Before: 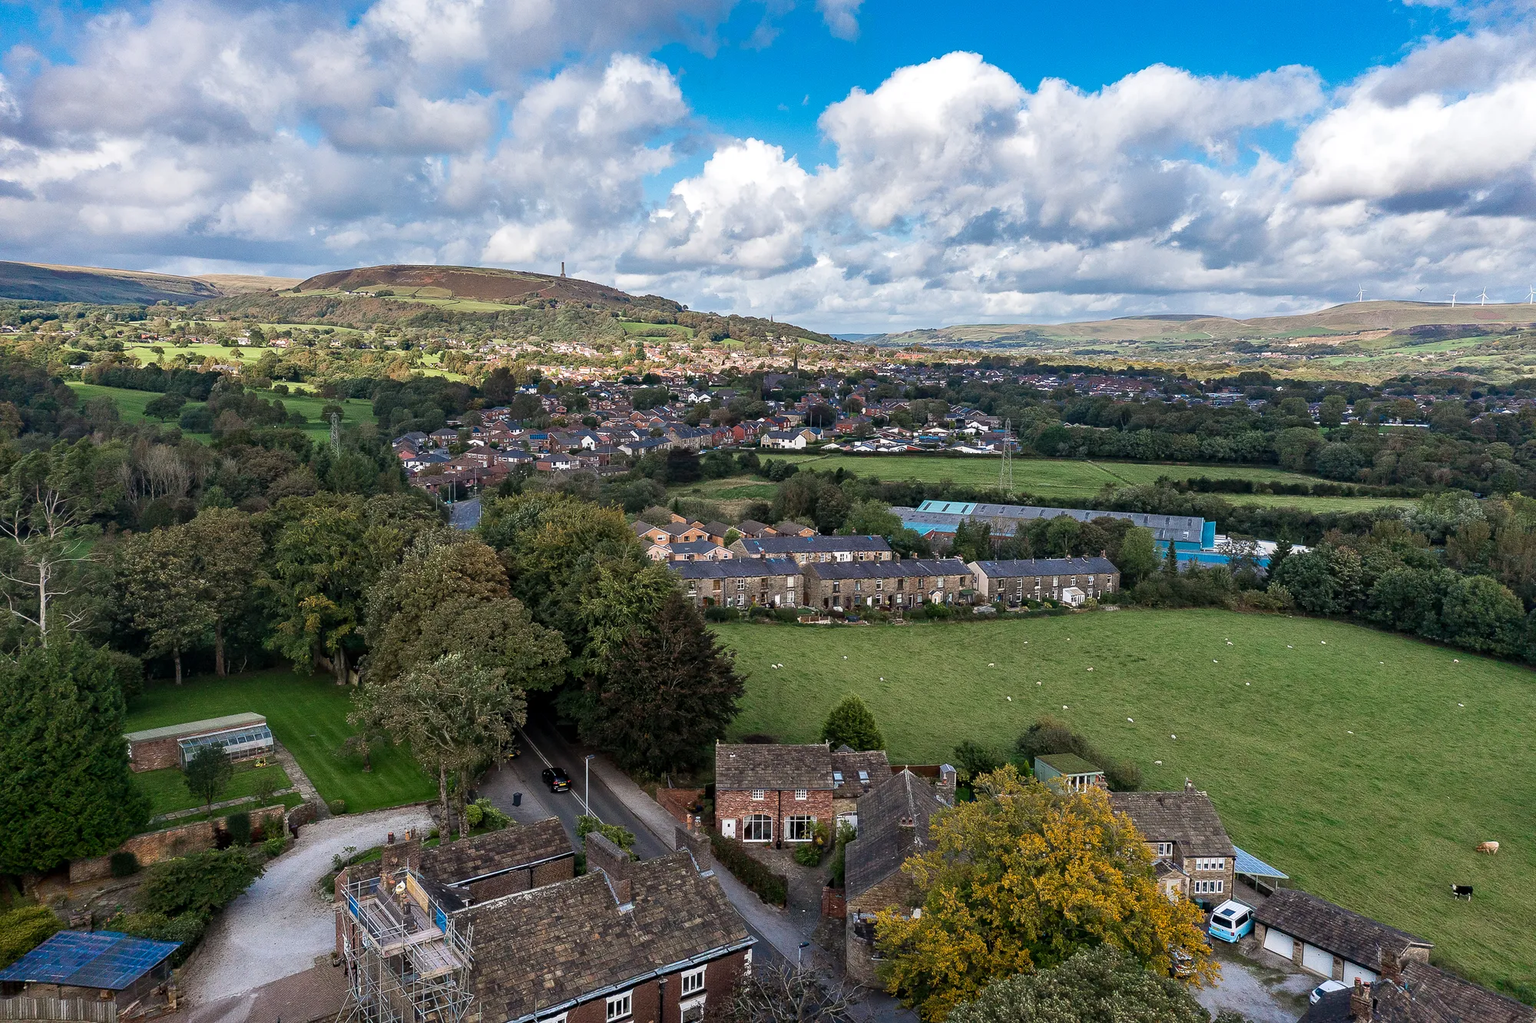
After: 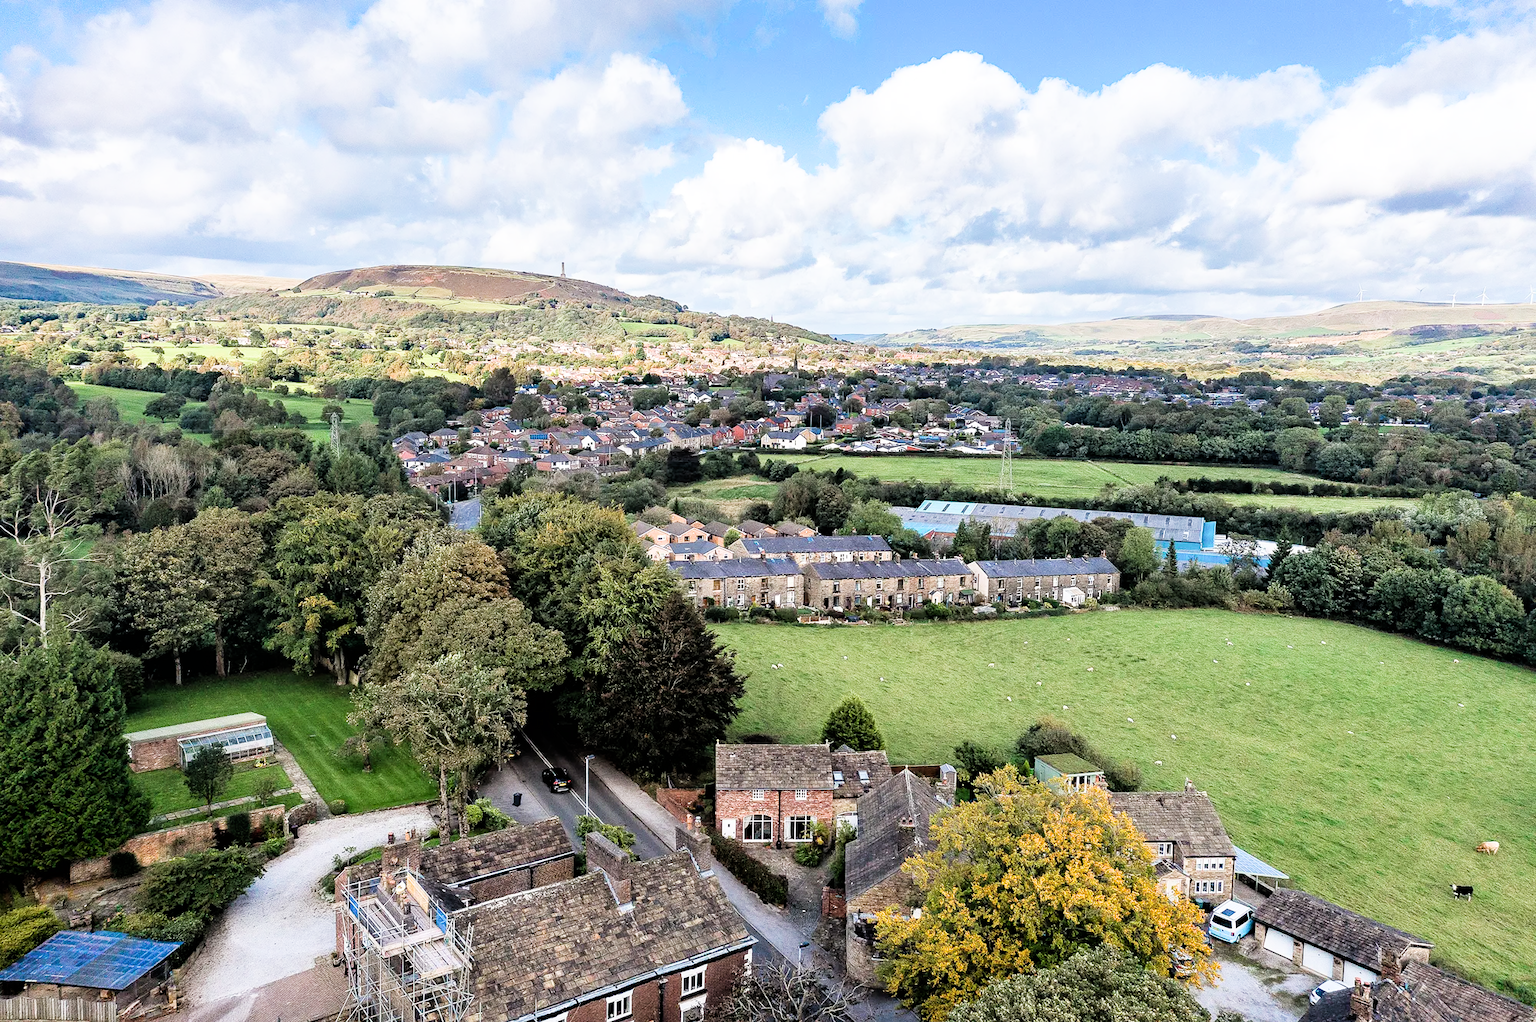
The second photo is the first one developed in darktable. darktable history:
filmic rgb: black relative exposure -5 EV, hardness 2.88, contrast 1.3, highlights saturation mix -30%
exposure: black level correction 0, exposure 1.45 EV, compensate exposure bias true, compensate highlight preservation false
